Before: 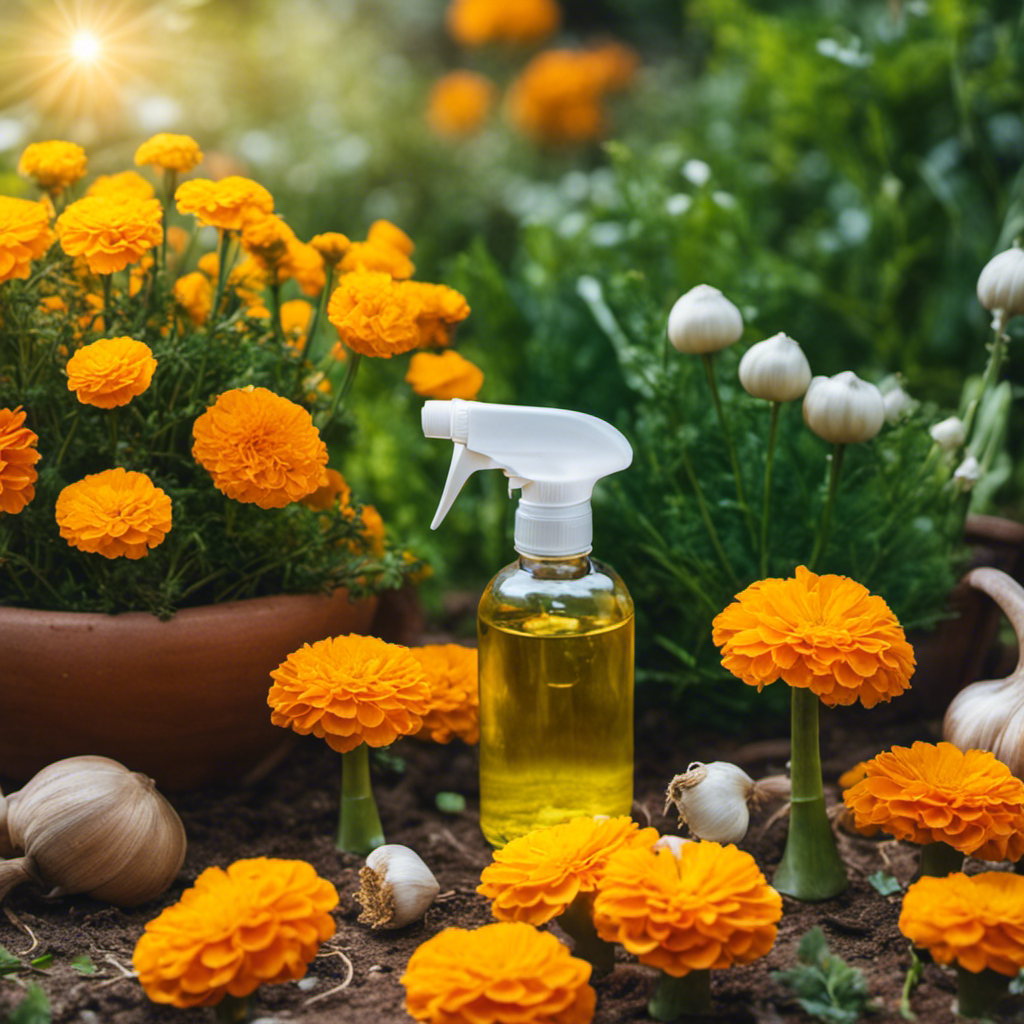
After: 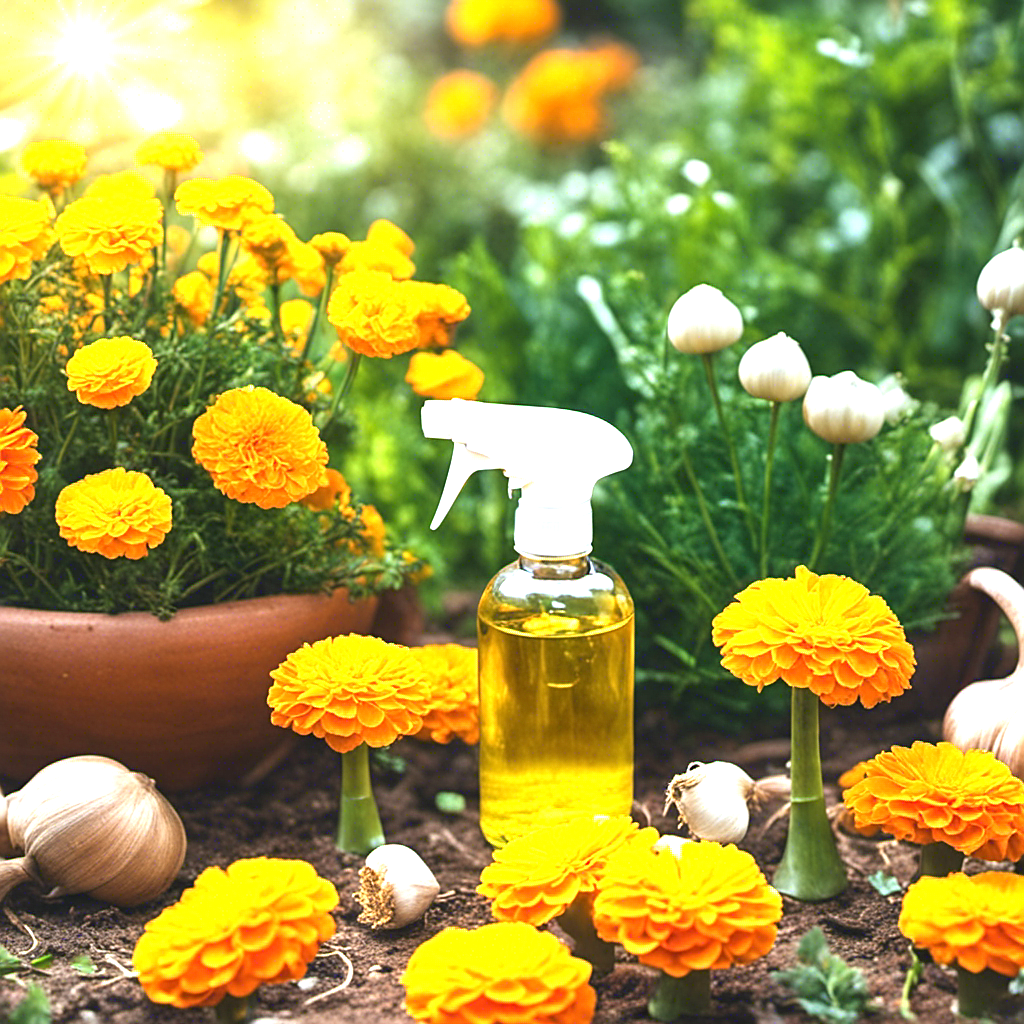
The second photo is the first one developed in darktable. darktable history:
exposure: black level correction 0, exposure 1.547 EV, compensate highlight preservation false
sharpen: on, module defaults
